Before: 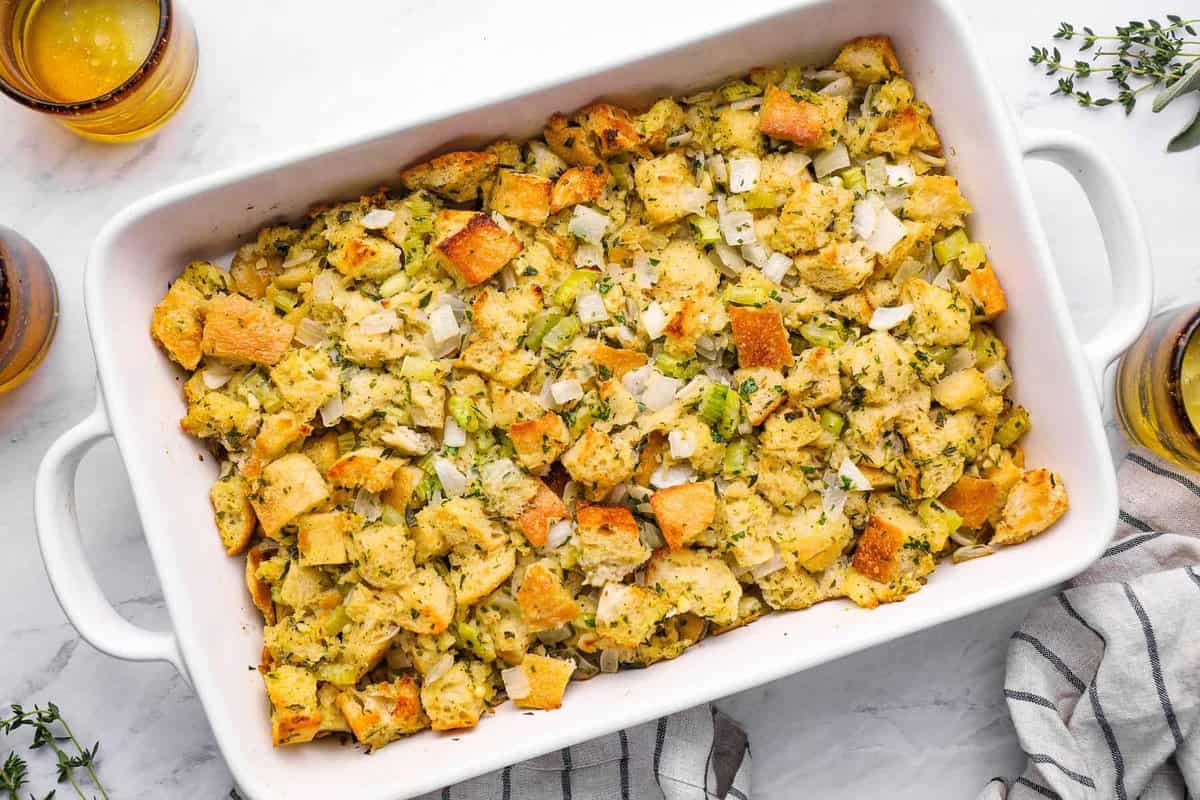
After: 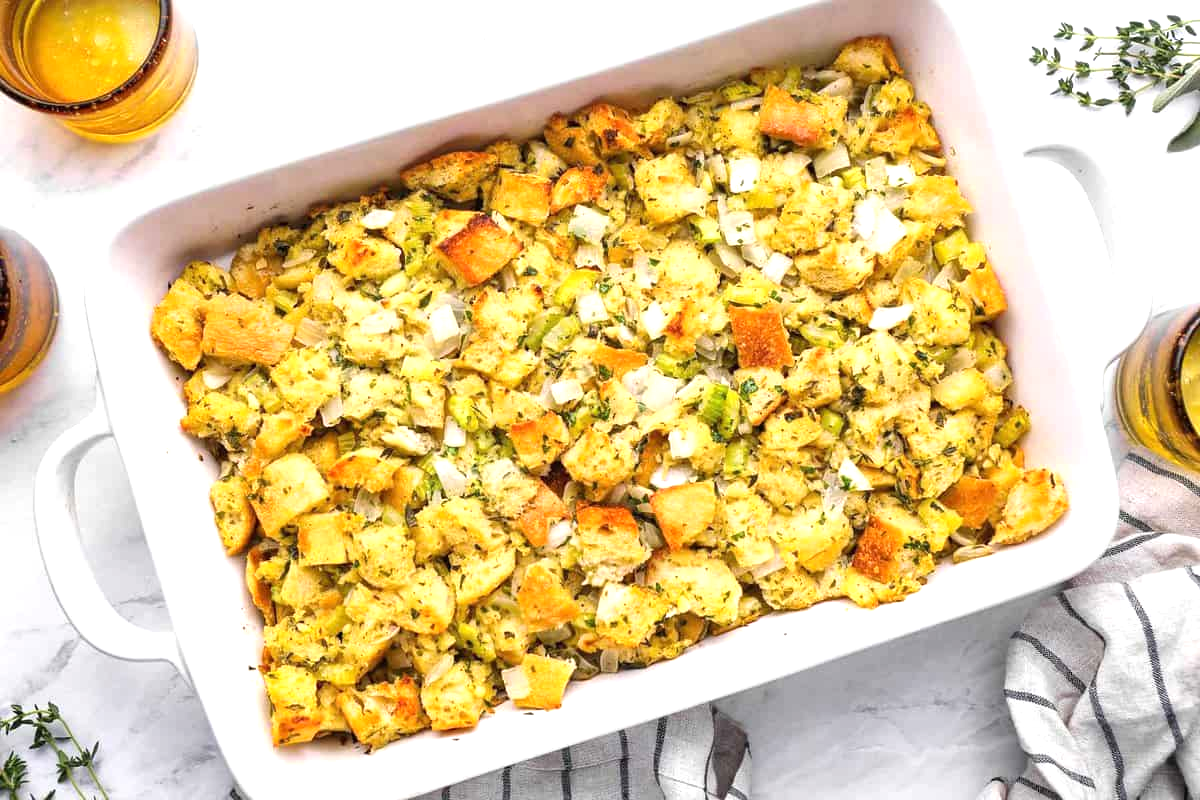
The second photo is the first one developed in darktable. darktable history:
exposure: exposure 0.606 EV, compensate highlight preservation false
